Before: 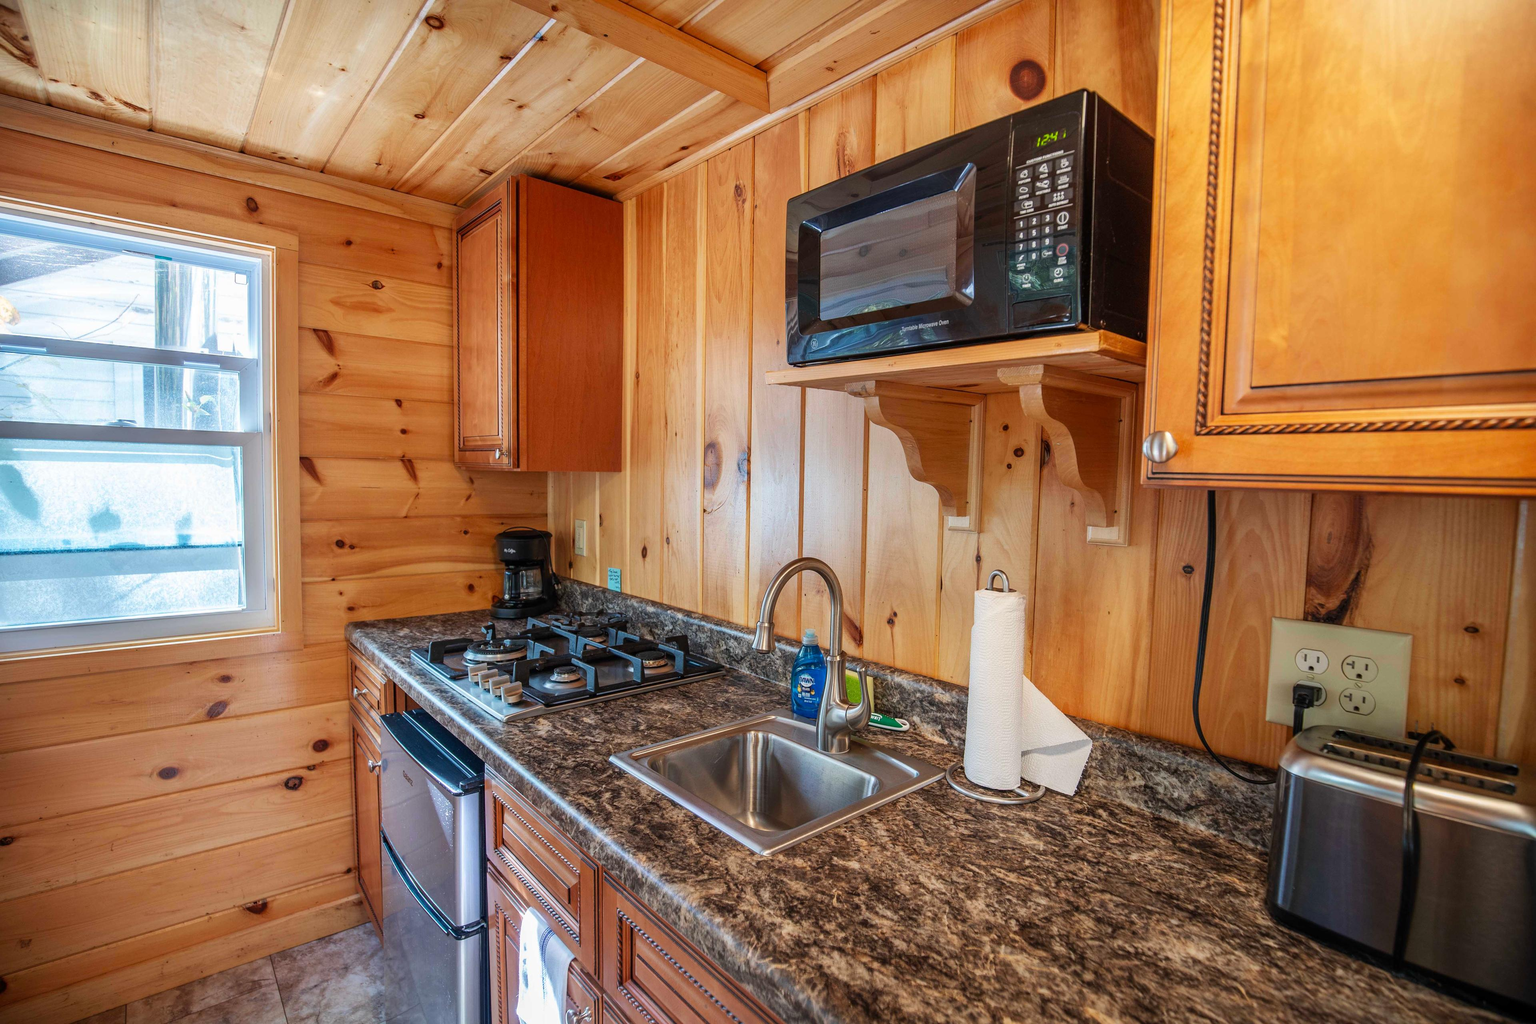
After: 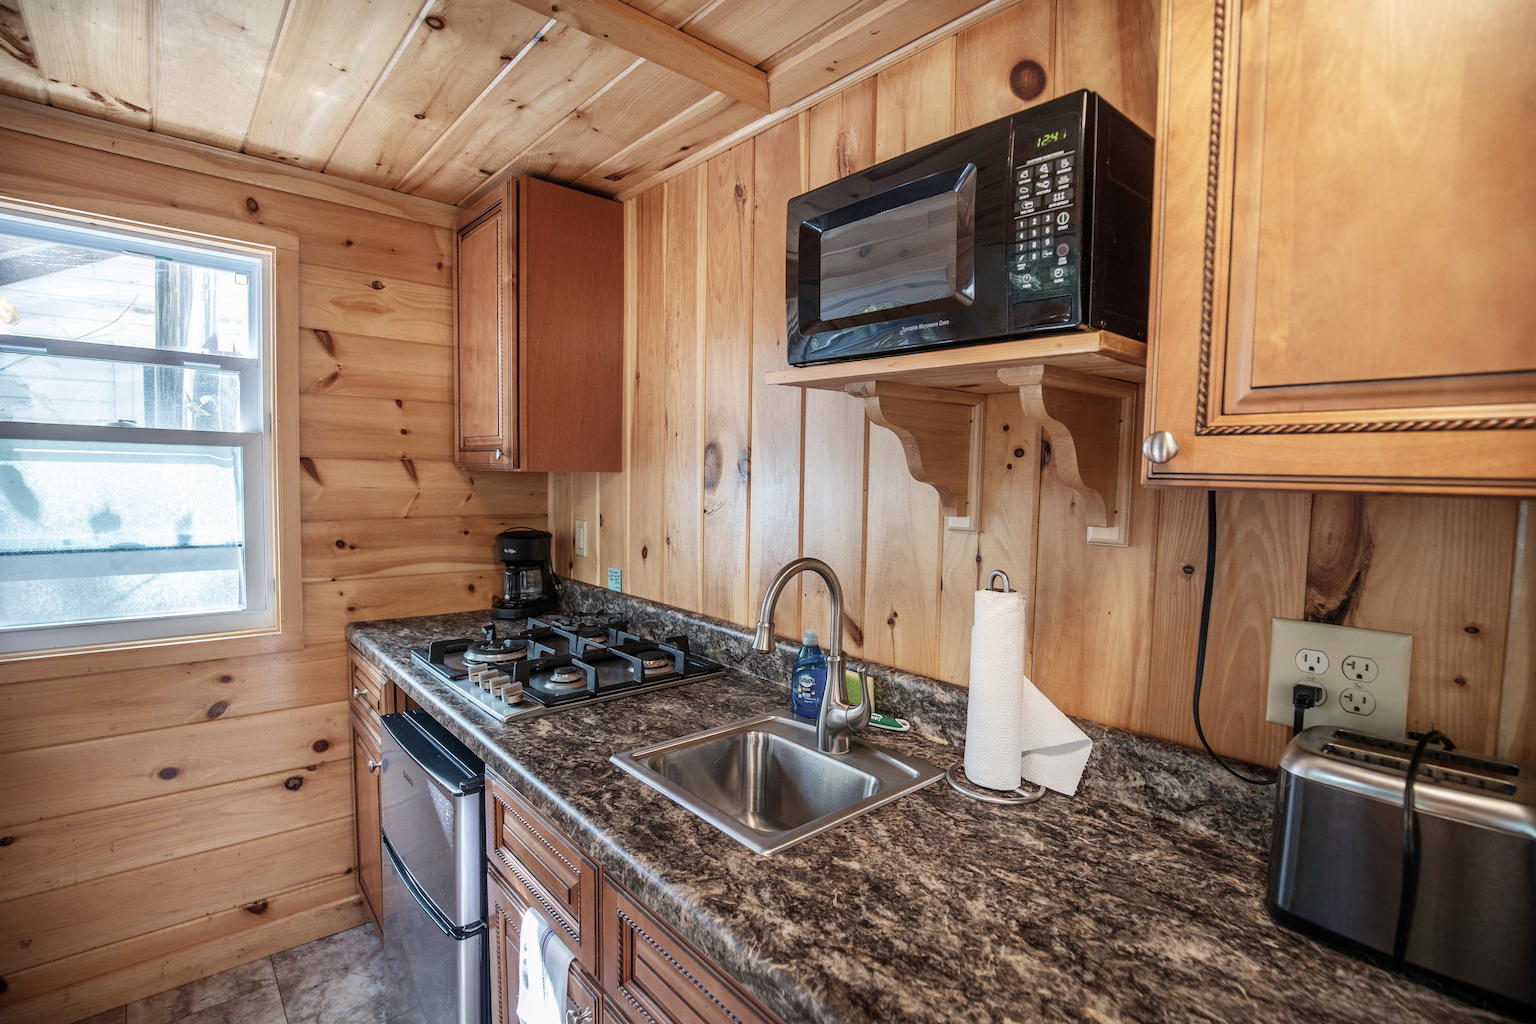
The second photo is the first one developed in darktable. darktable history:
contrast brightness saturation: contrast 0.098, saturation -0.363
